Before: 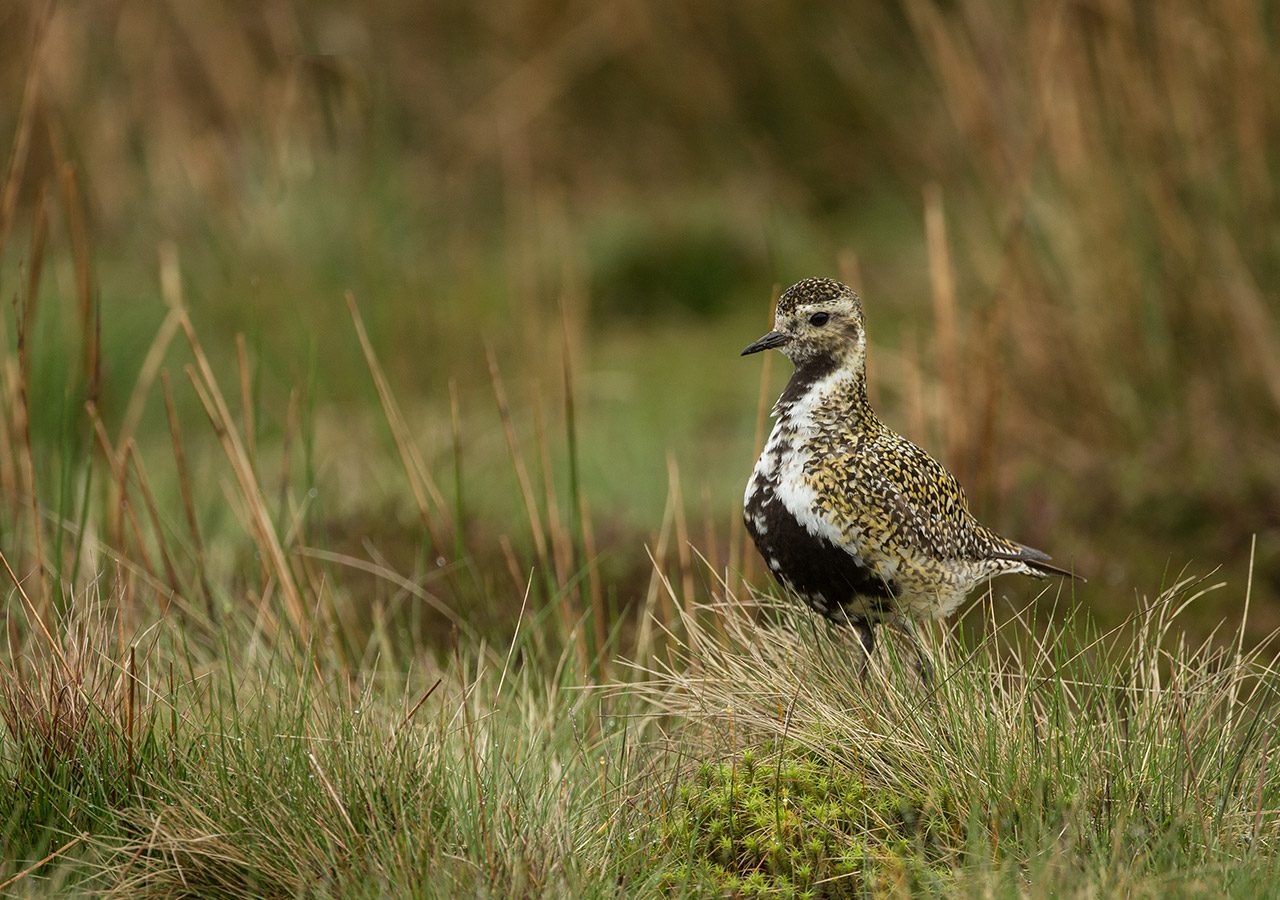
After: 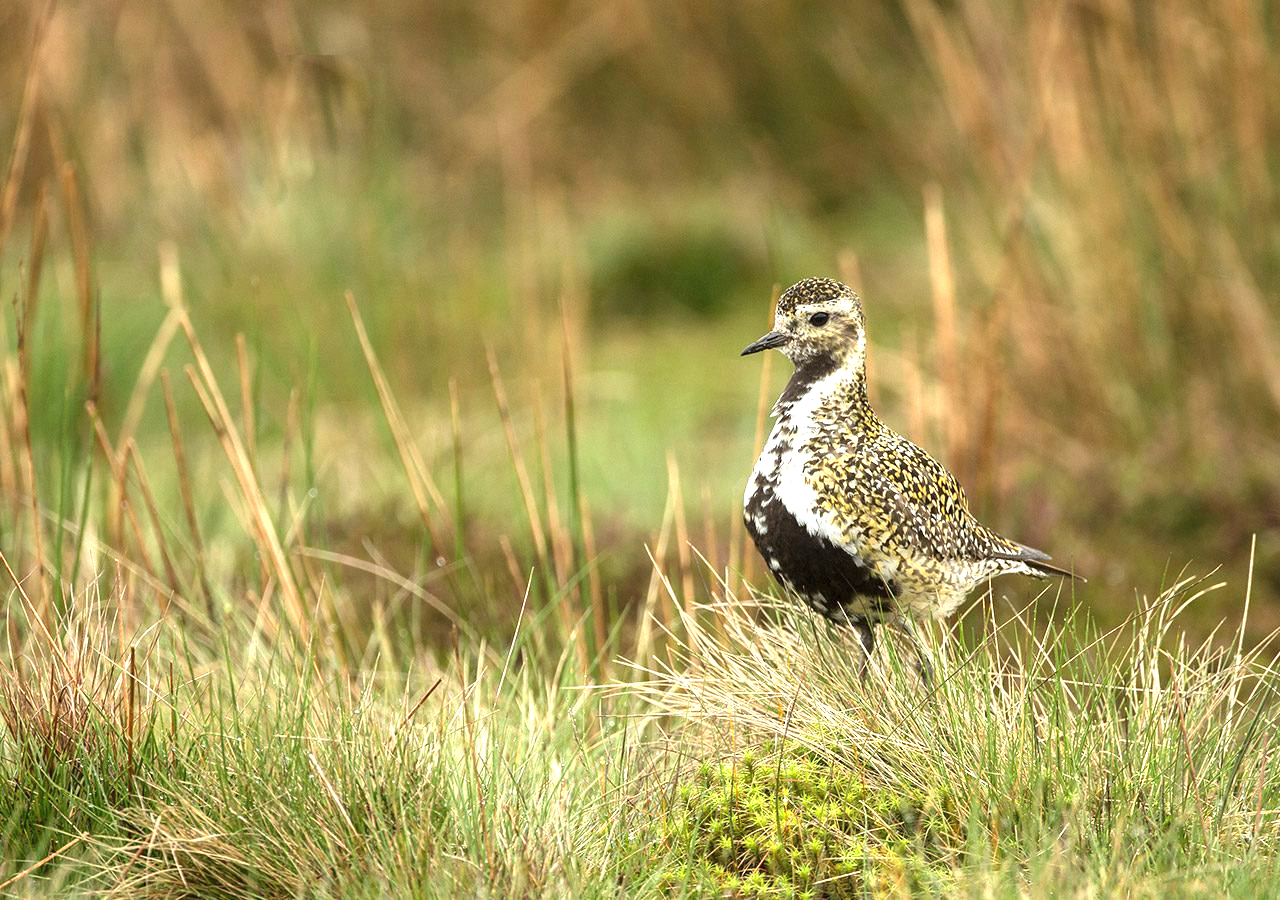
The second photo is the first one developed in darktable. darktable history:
exposure: black level correction 0, exposure 1.379 EV, compensate exposure bias true, compensate highlight preservation false
